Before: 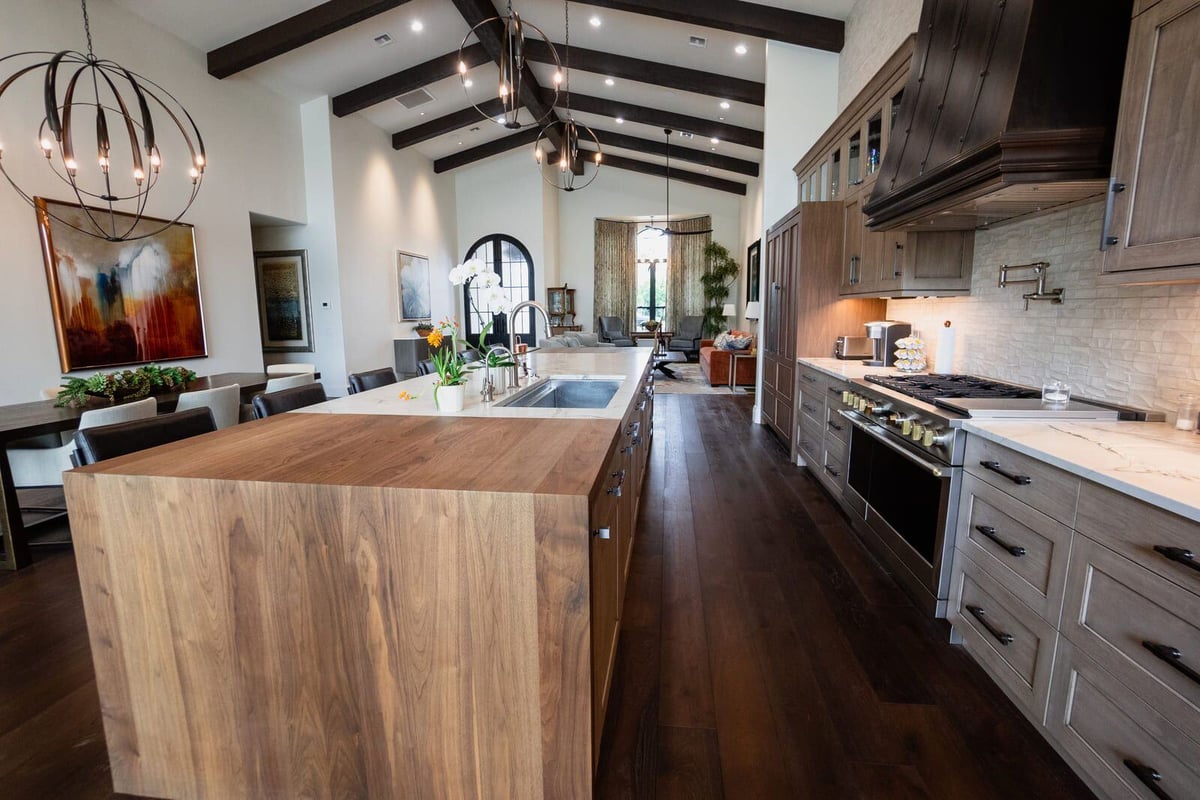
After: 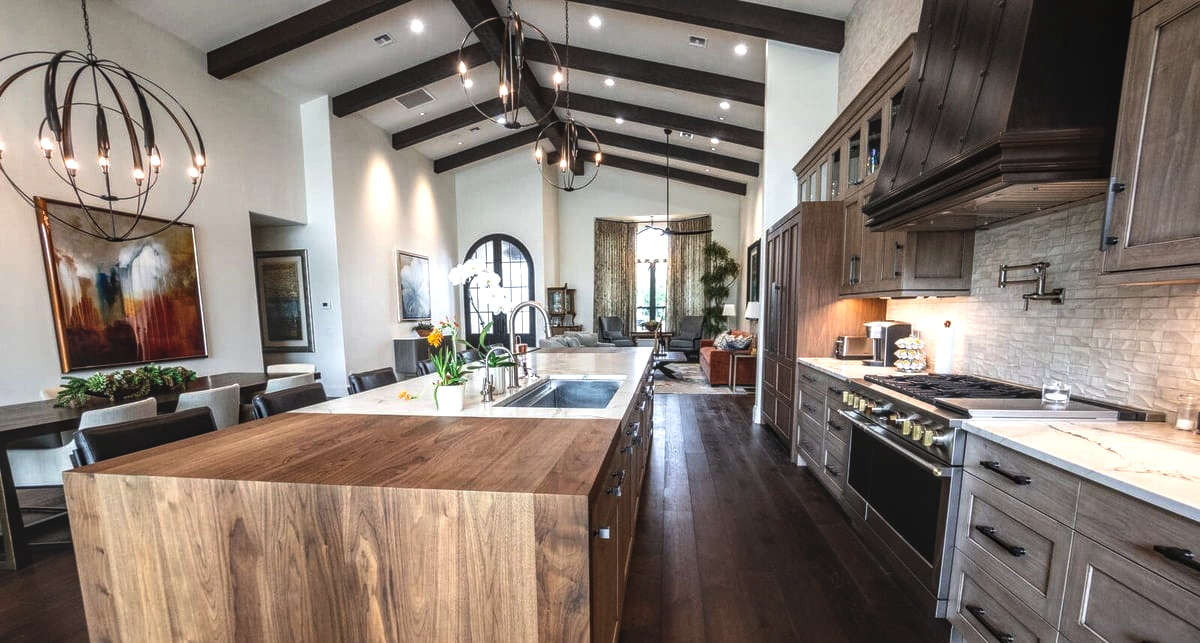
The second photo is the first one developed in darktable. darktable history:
local contrast: highlights 5%, shadows 2%, detail 134%
crop: bottom 19.534%
color balance rgb: global offset › luminance 0.683%, perceptual saturation grading › global saturation 0.289%, perceptual brilliance grading › global brilliance 15.674%, perceptual brilliance grading › shadows -35.712%
